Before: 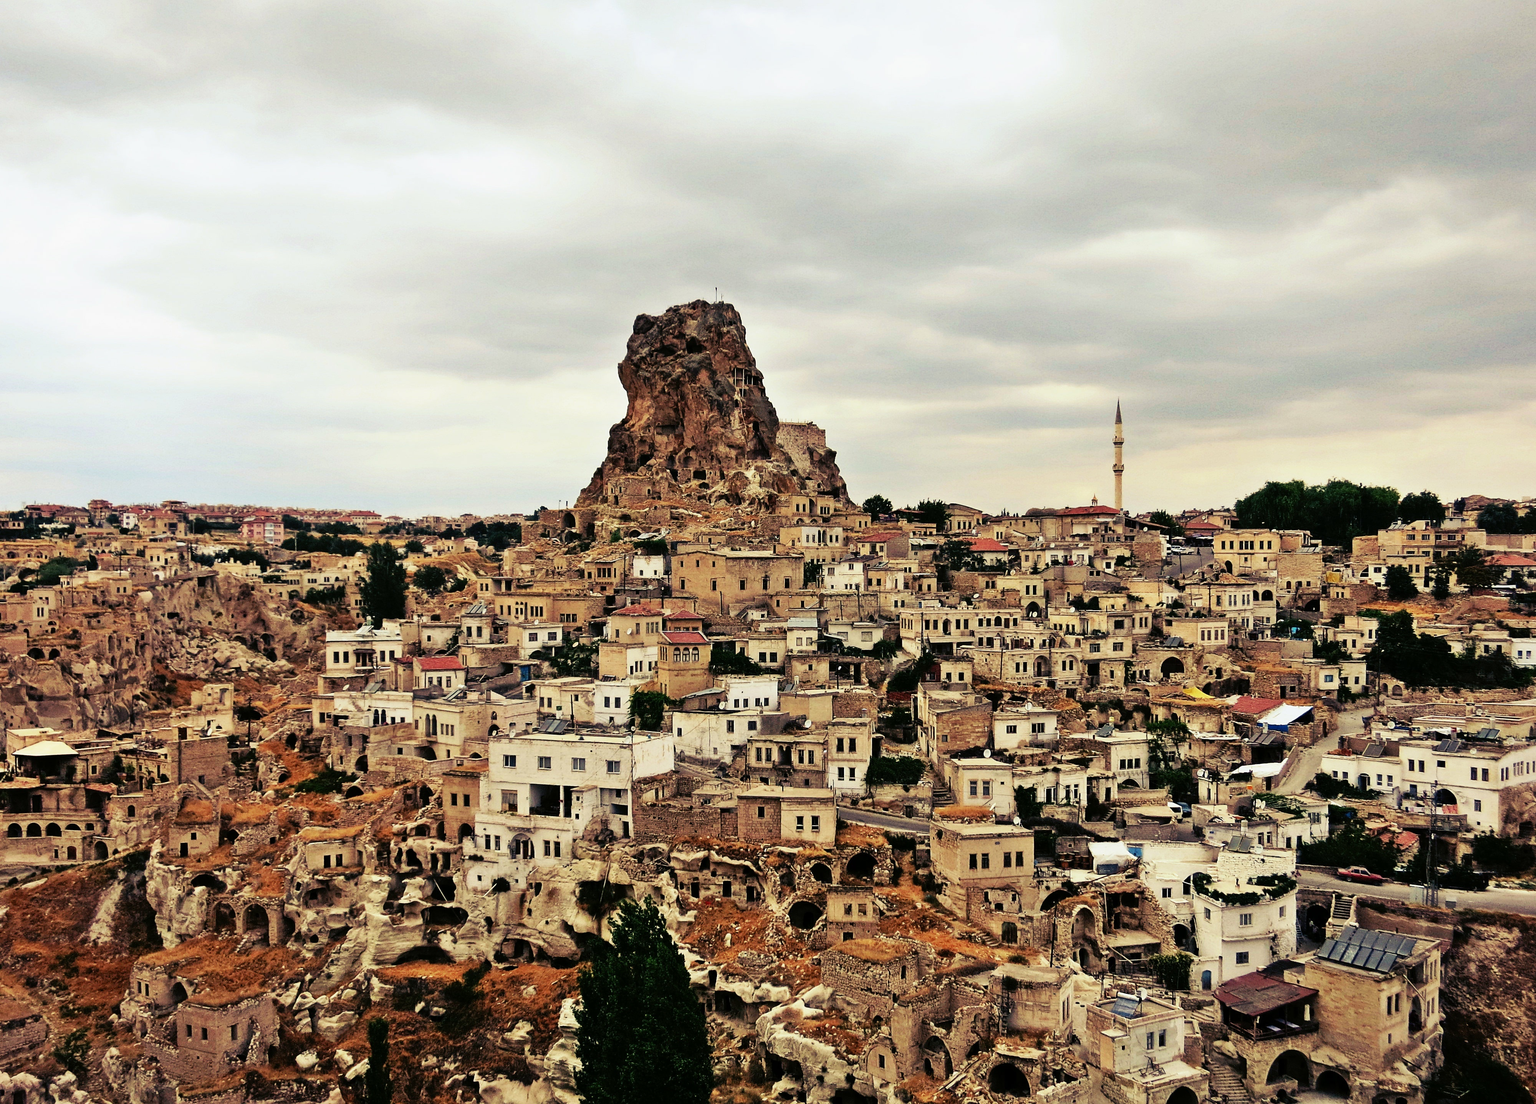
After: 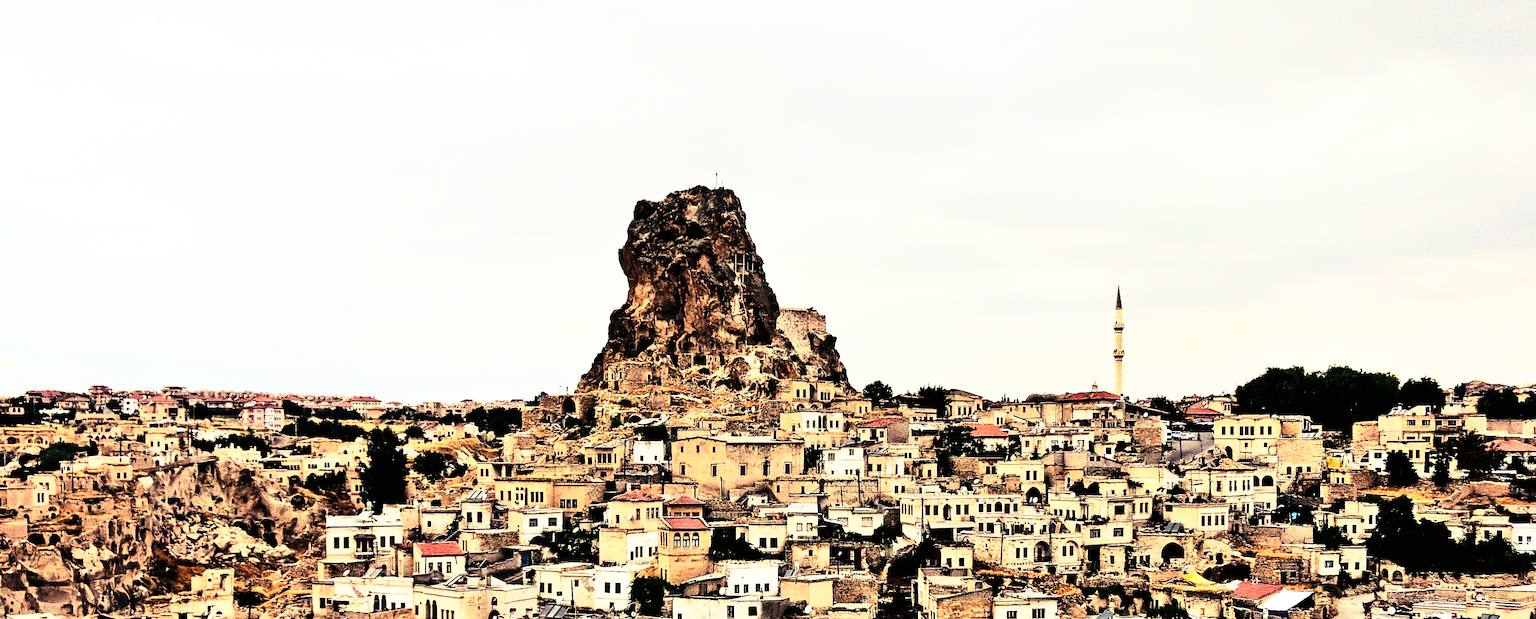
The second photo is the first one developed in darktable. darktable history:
crop and rotate: top 10.43%, bottom 33.458%
tone curve: curves: ch0 [(0, 0) (0.003, 0.003) (0.011, 0.005) (0.025, 0.005) (0.044, 0.008) (0.069, 0.015) (0.1, 0.023) (0.136, 0.032) (0.177, 0.046) (0.224, 0.072) (0.277, 0.124) (0.335, 0.174) (0.399, 0.253) (0.468, 0.365) (0.543, 0.519) (0.623, 0.675) (0.709, 0.805) (0.801, 0.908) (0.898, 0.97) (1, 1)], color space Lab, linked channels, preserve colors none
base curve: curves: ch0 [(0, 0) (0.028, 0.03) (0.121, 0.232) (0.46, 0.748) (0.859, 0.968) (1, 1)], preserve colors none
